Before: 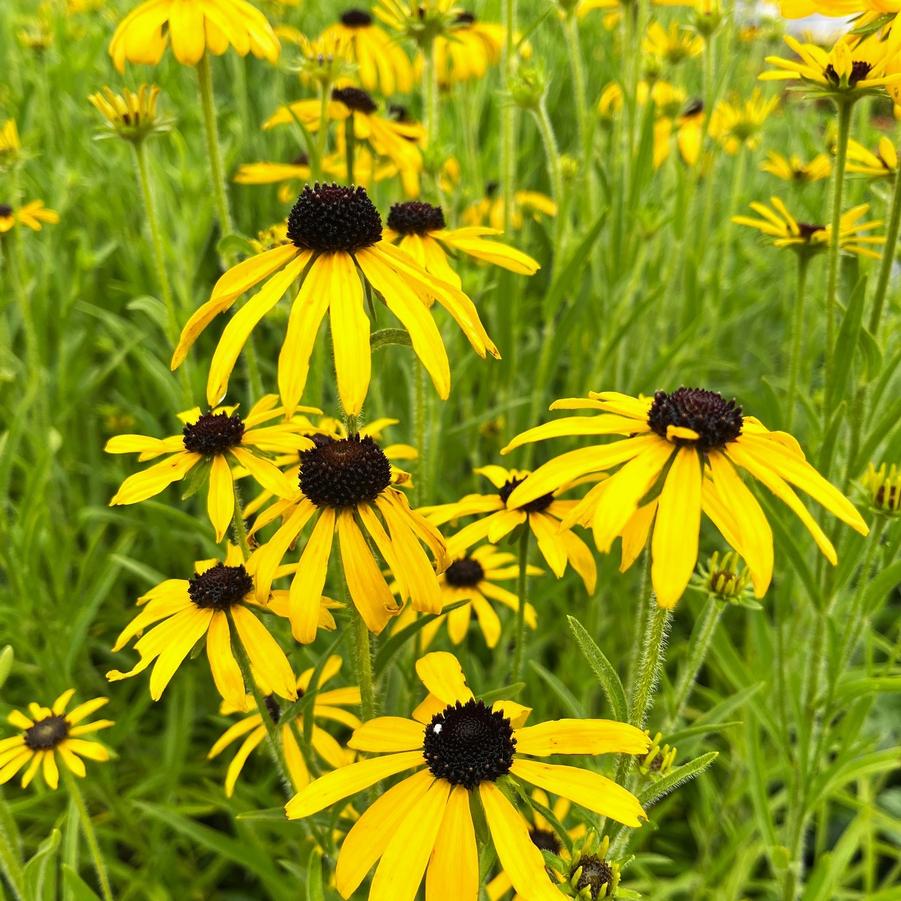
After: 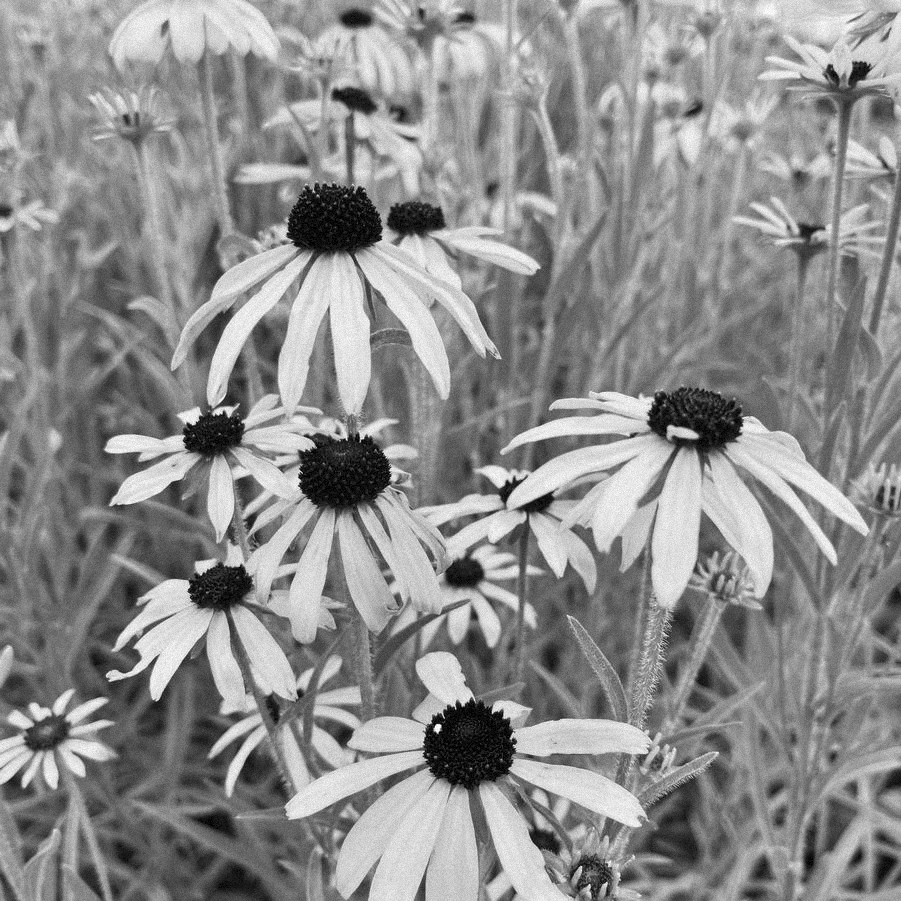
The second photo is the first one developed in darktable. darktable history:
grain: mid-tones bias 0%
white balance: red 0.984, blue 1.059
monochrome: on, module defaults
